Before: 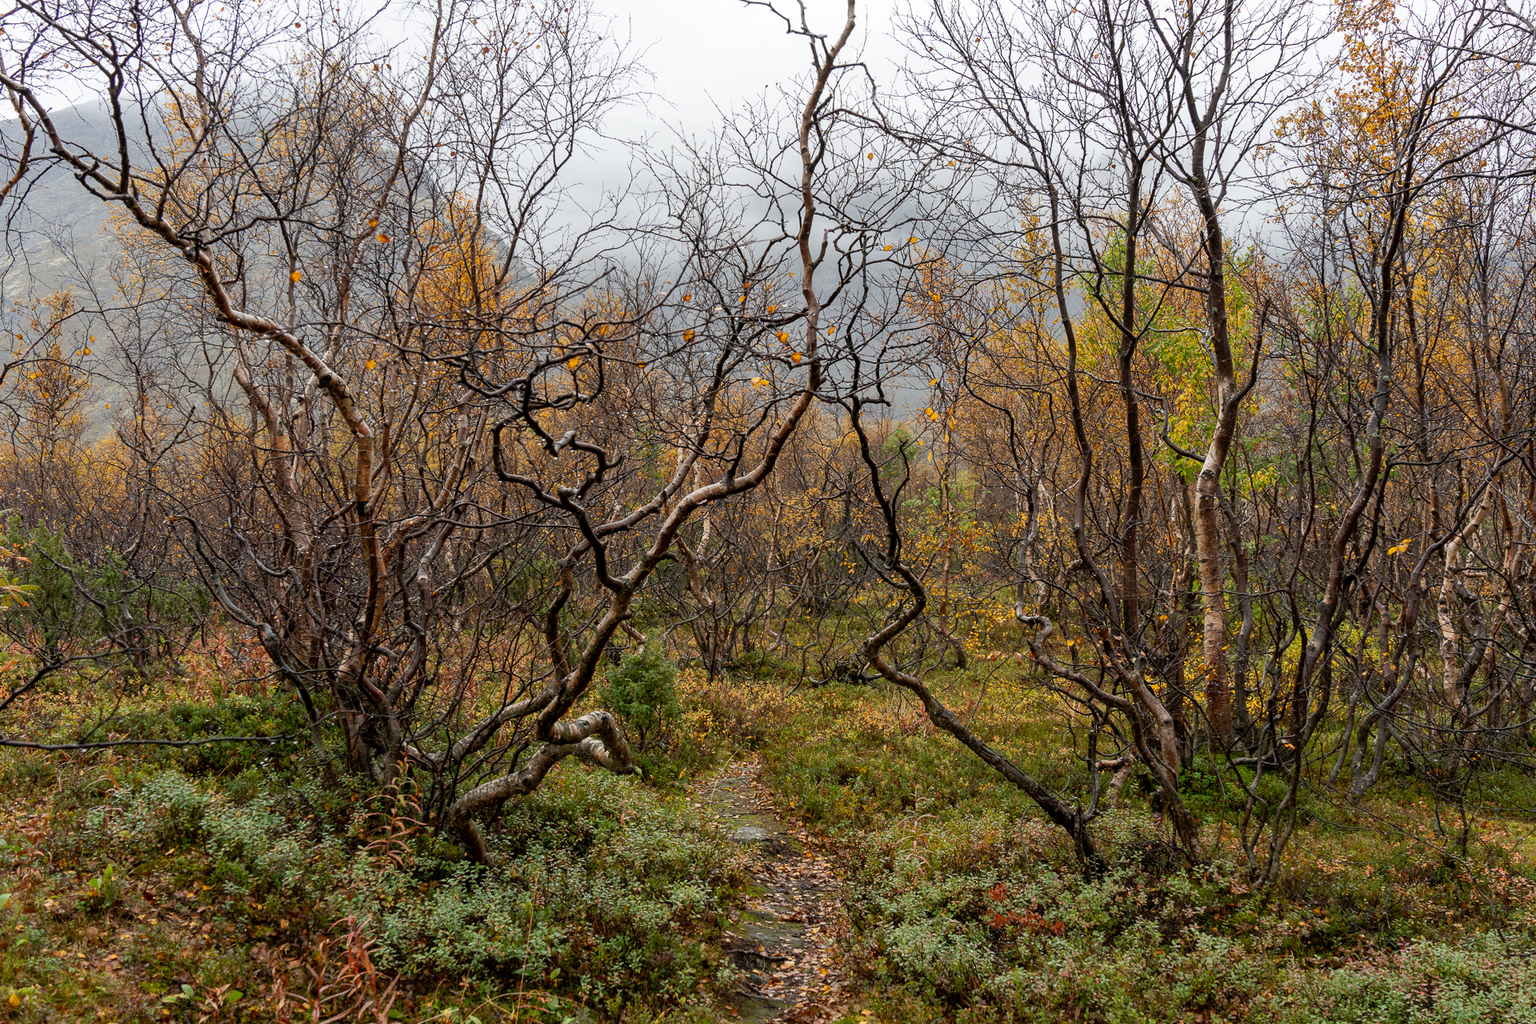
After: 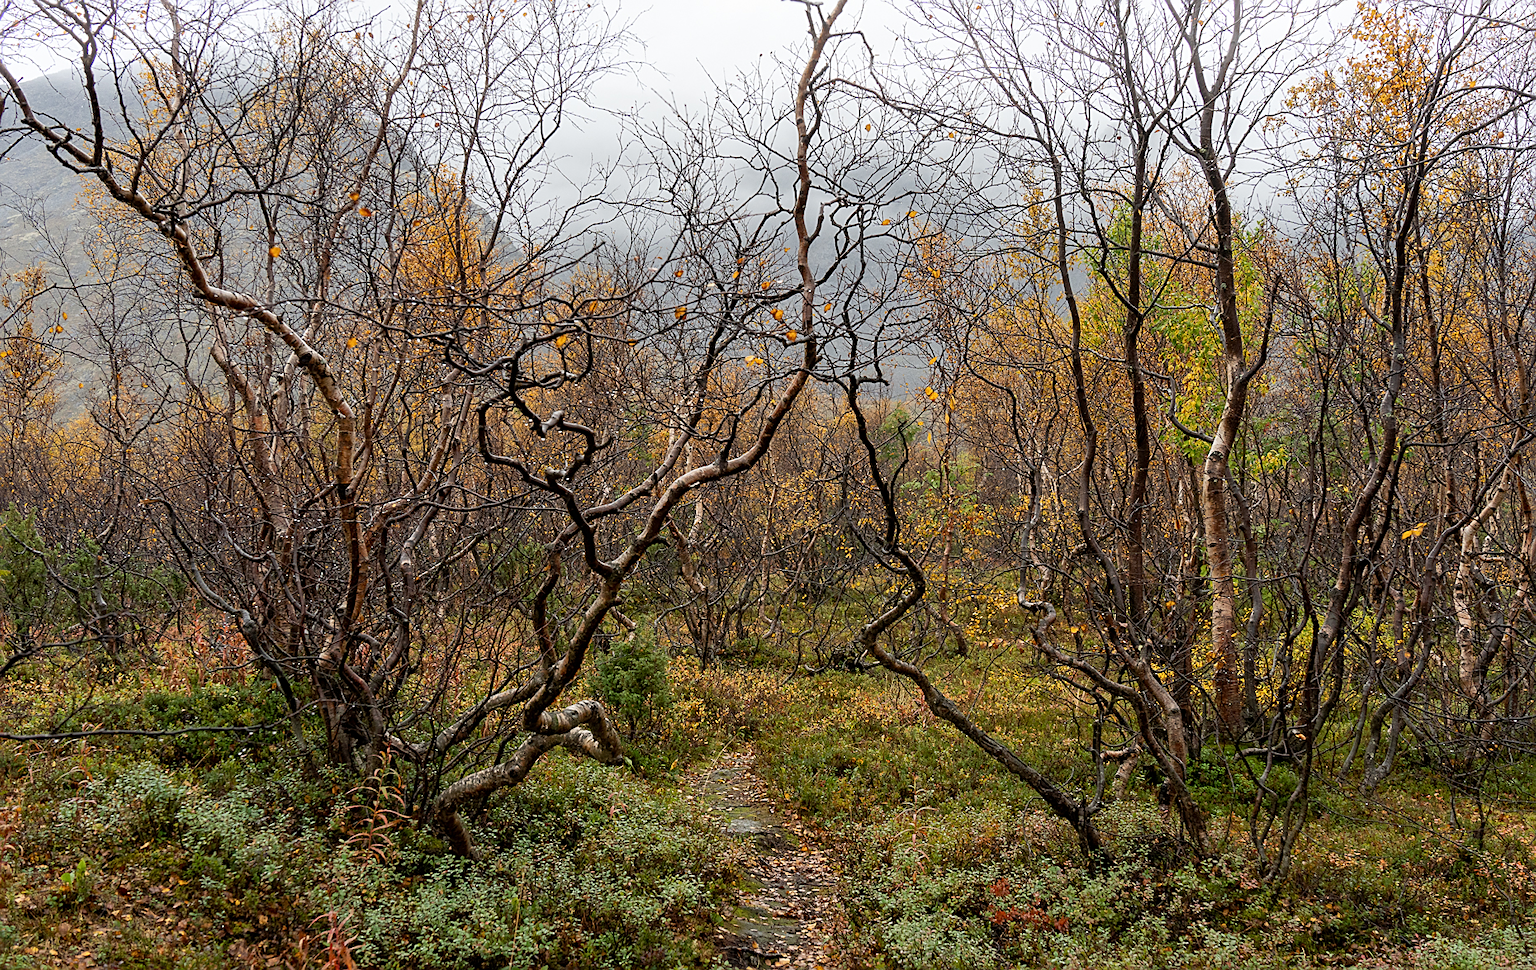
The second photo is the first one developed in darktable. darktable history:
sharpen: on, module defaults
bloom: size 3%, threshold 100%, strength 0%
exposure: exposure 0.014 EV, compensate highlight preservation false
crop: left 1.964%, top 3.251%, right 1.122%, bottom 4.933%
